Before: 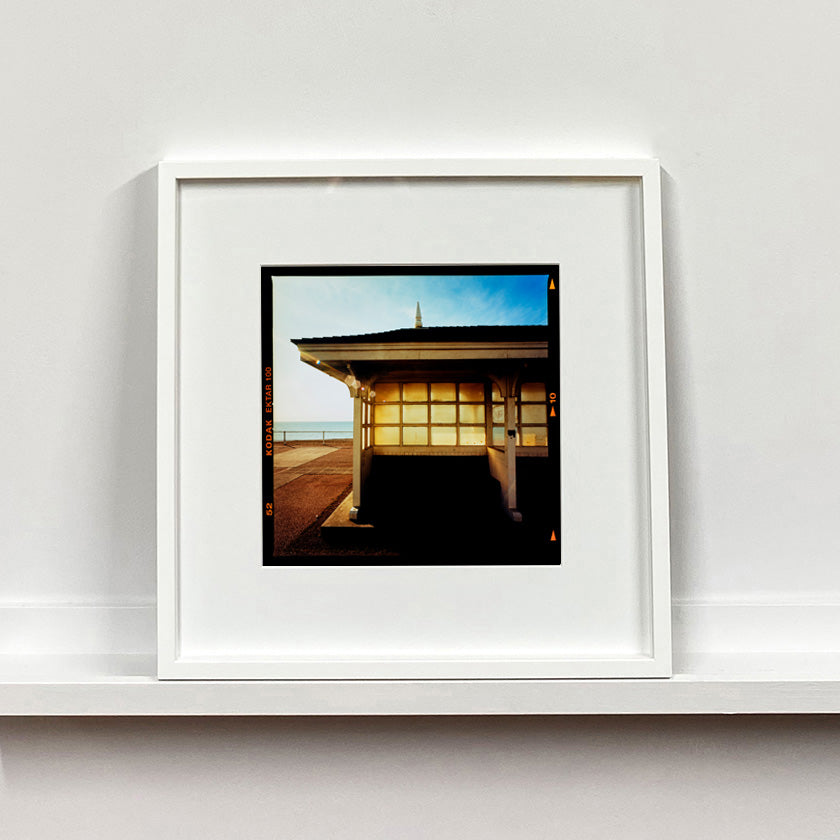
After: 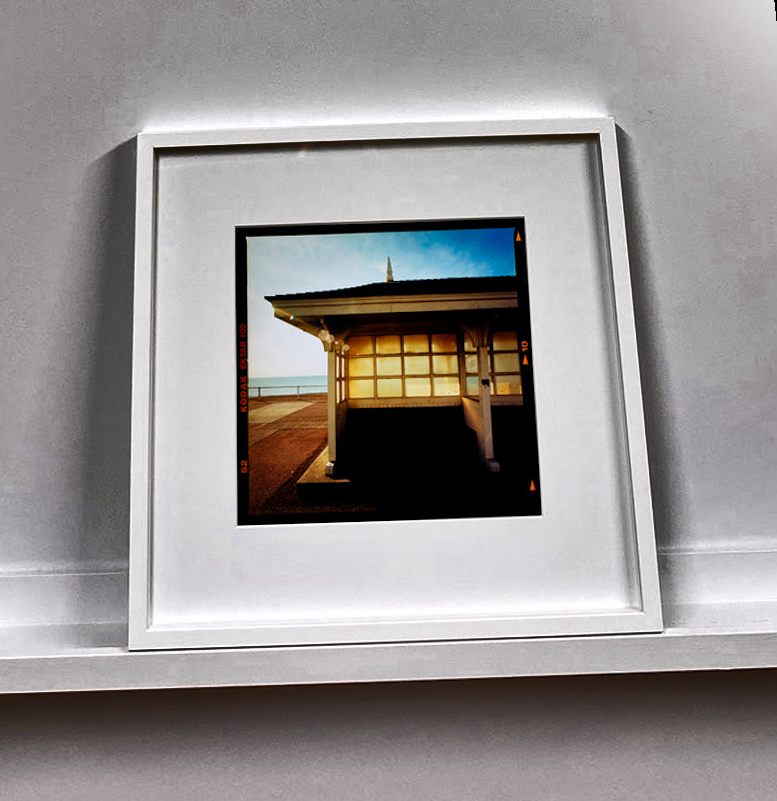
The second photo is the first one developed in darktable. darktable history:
white balance: red 1.009, blue 1.027
shadows and highlights: shadows 20.91, highlights -82.73, soften with gaussian
rotate and perspective: rotation -1.68°, lens shift (vertical) -0.146, crop left 0.049, crop right 0.912, crop top 0.032, crop bottom 0.96
